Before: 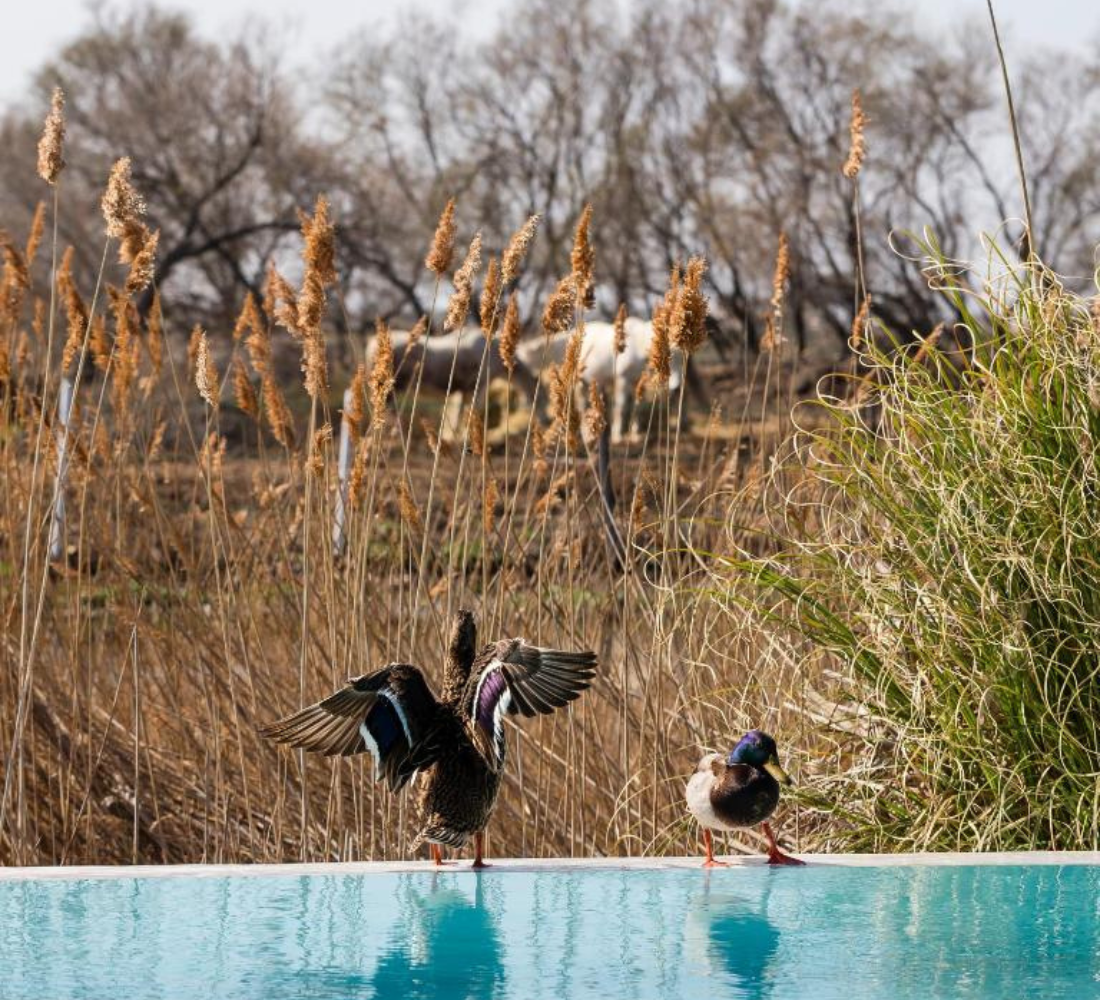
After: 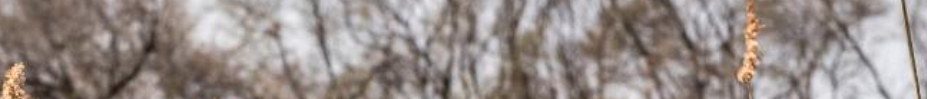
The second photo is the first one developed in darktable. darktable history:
crop and rotate: left 9.644%, top 9.491%, right 6.021%, bottom 80.509%
local contrast: on, module defaults
